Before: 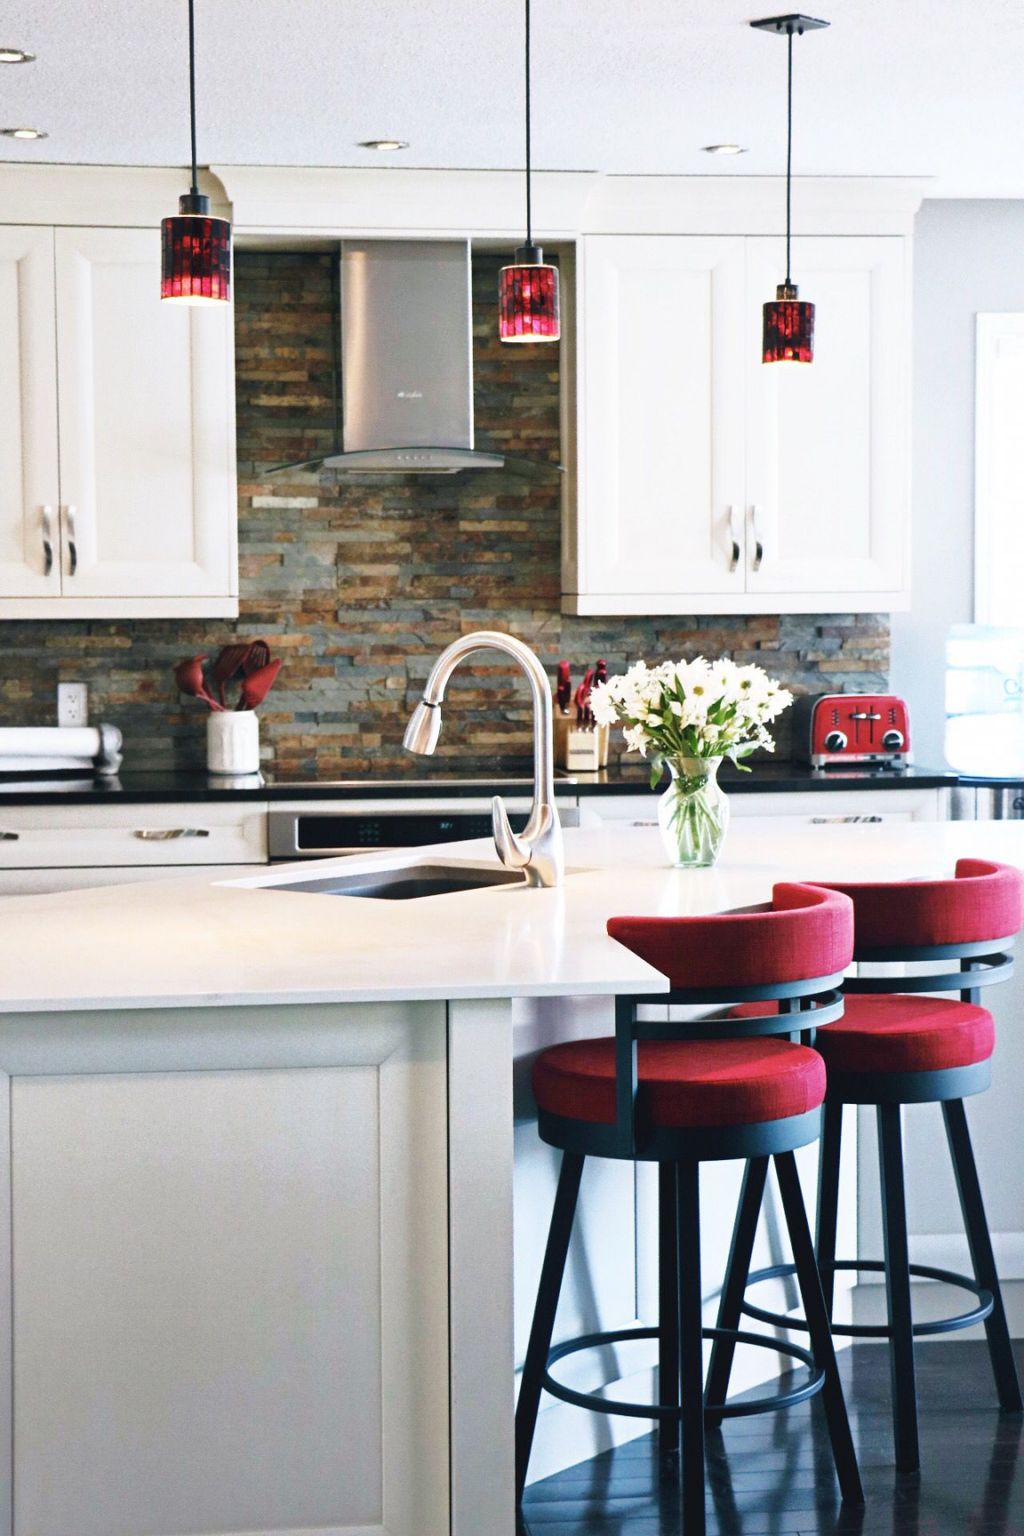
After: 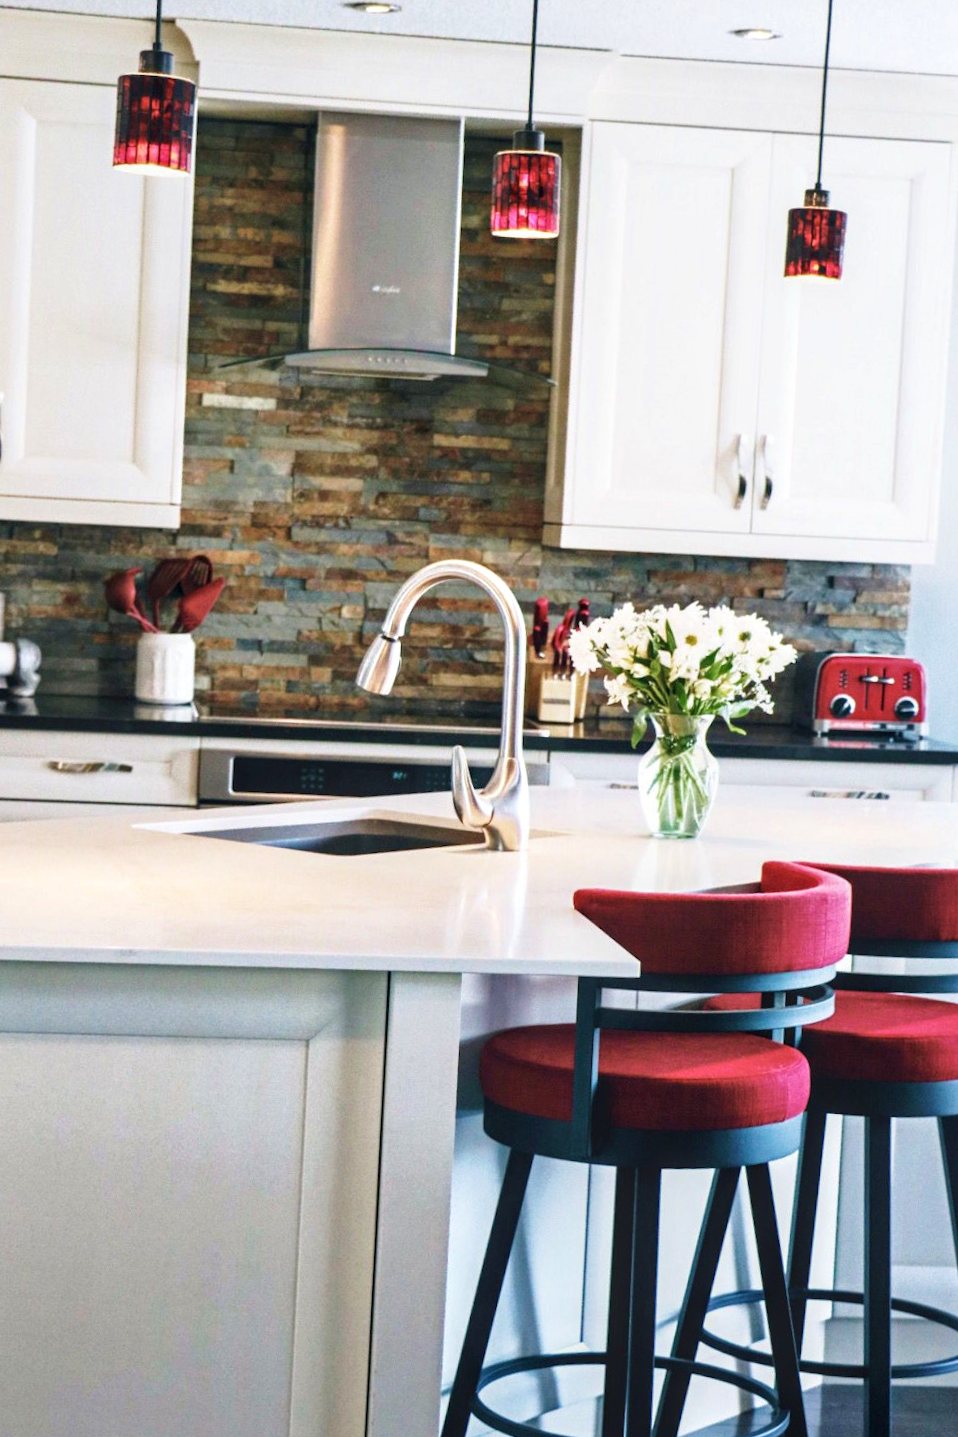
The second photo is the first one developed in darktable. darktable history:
velvia: on, module defaults
crop and rotate: angle -3.27°, left 5.211%, top 5.211%, right 4.607%, bottom 4.607%
local contrast: detail 130%
